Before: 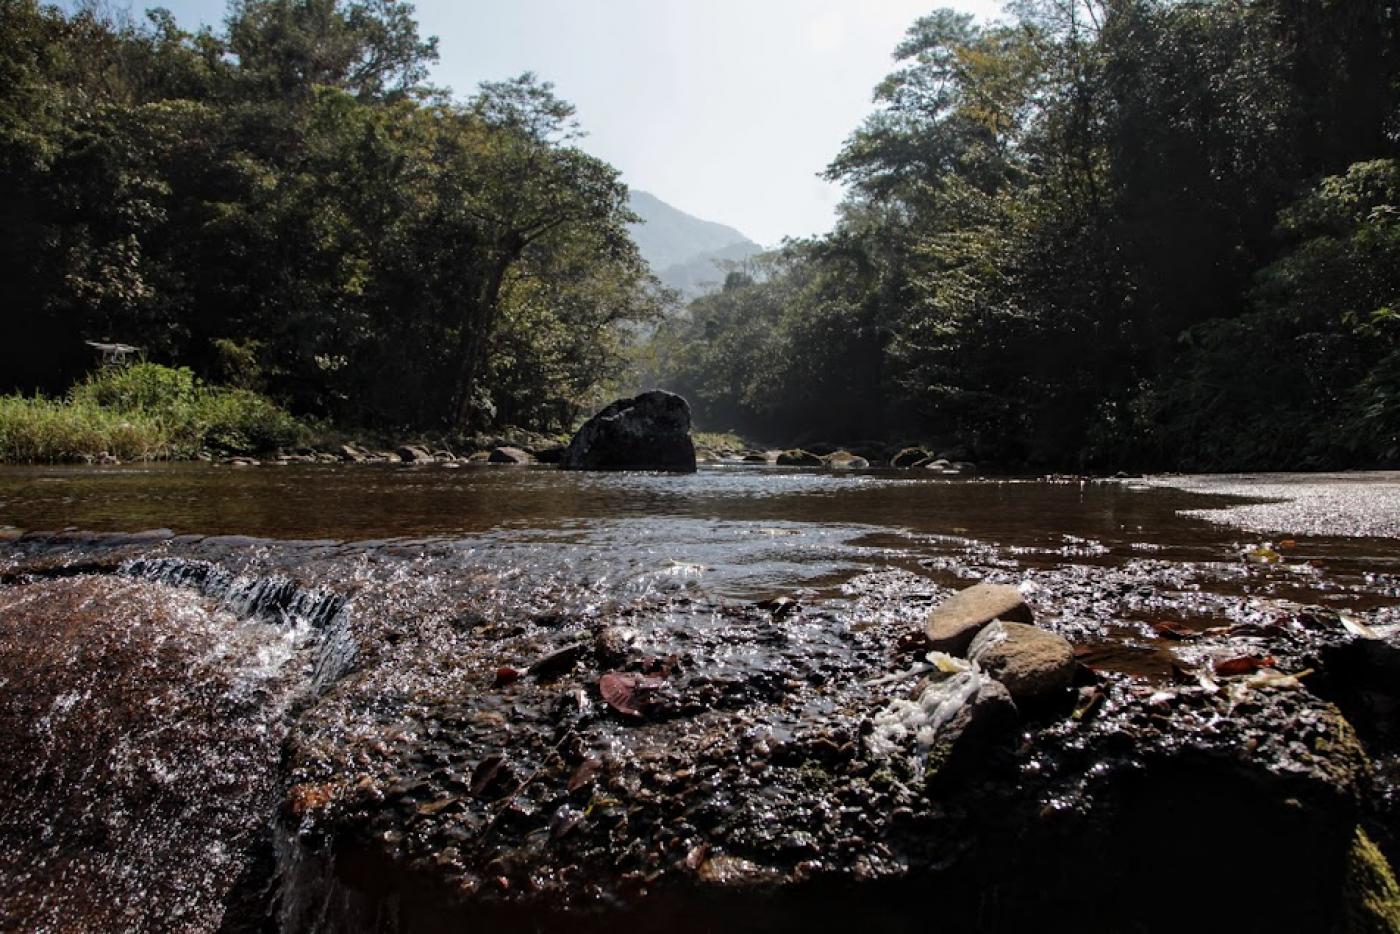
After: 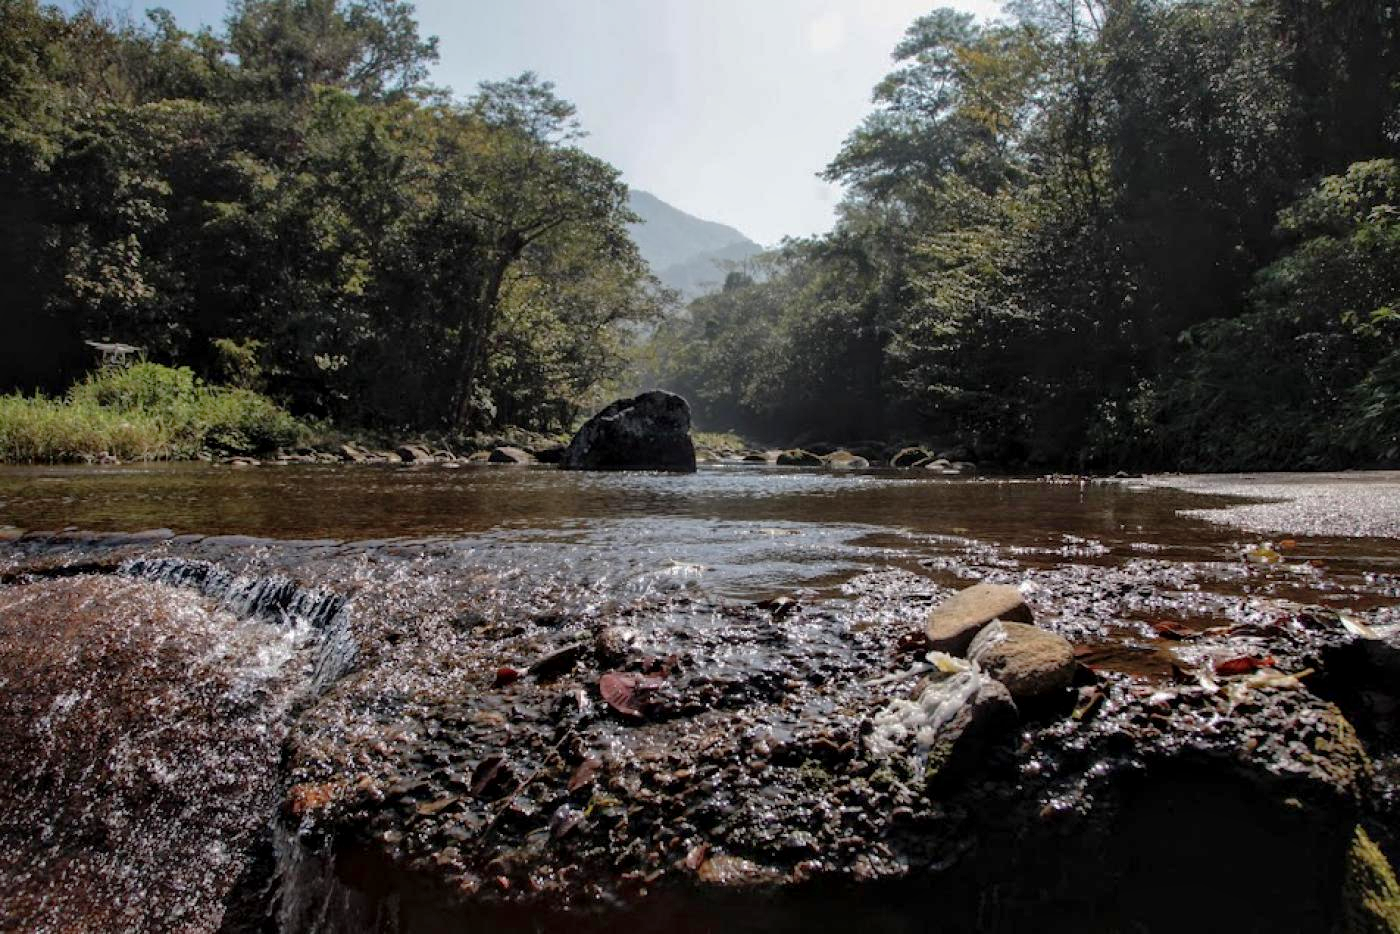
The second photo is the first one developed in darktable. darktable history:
shadows and highlights: on, module defaults
local contrast: mode bilateral grid, contrast 20, coarseness 49, detail 120%, midtone range 0.2
